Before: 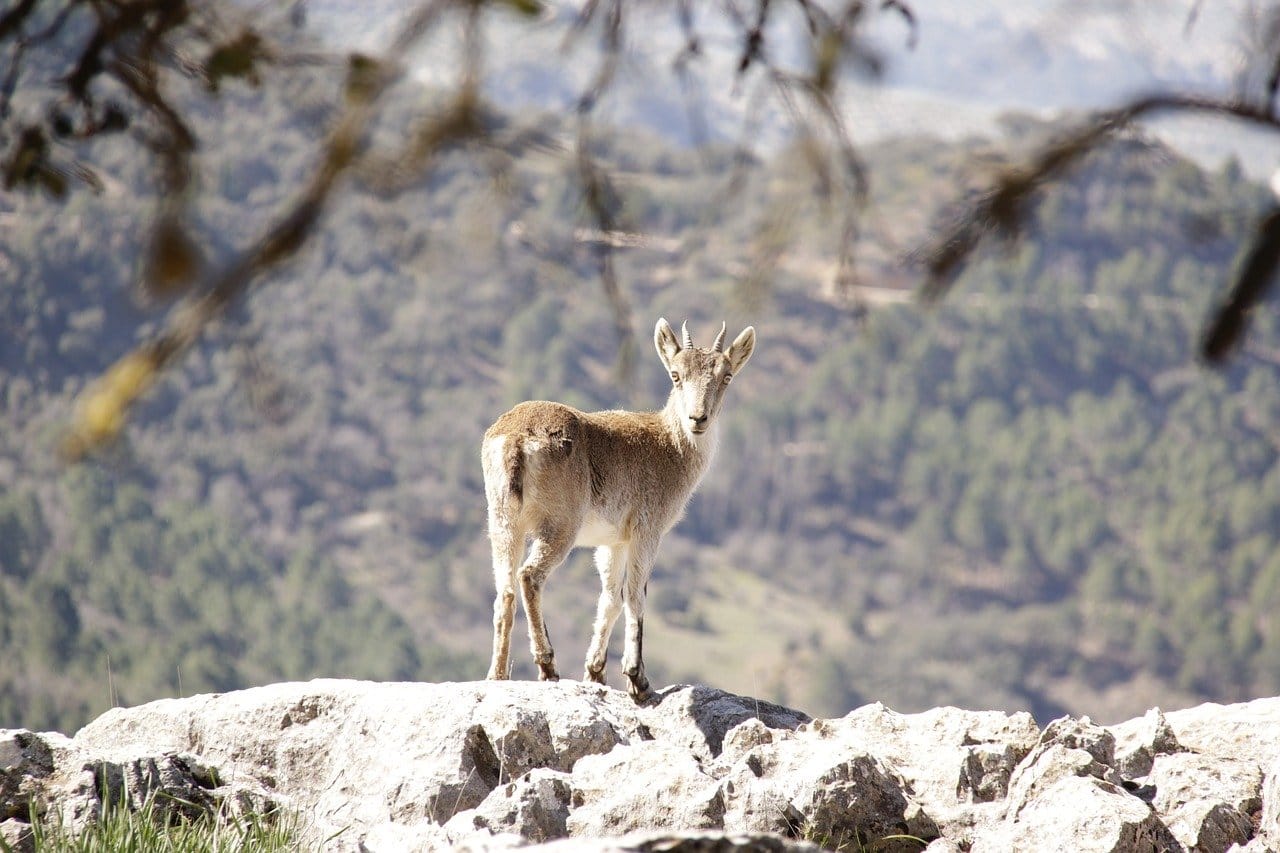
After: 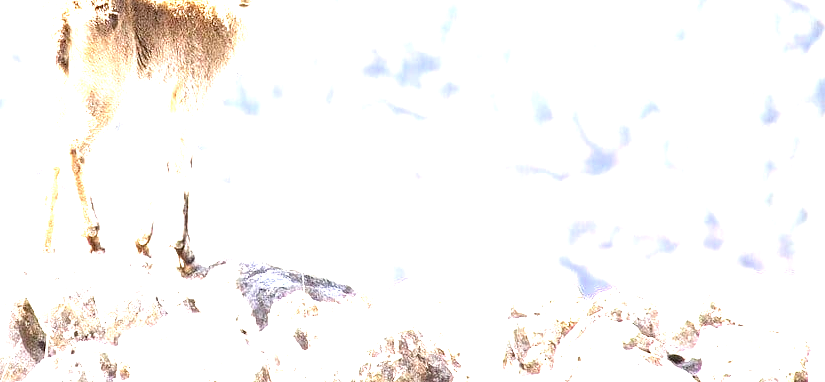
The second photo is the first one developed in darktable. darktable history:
crop and rotate: left 35.509%, top 50.238%, bottom 4.934%
exposure: black level correction 0.001, exposure 2.607 EV, compensate exposure bias true, compensate highlight preservation false
